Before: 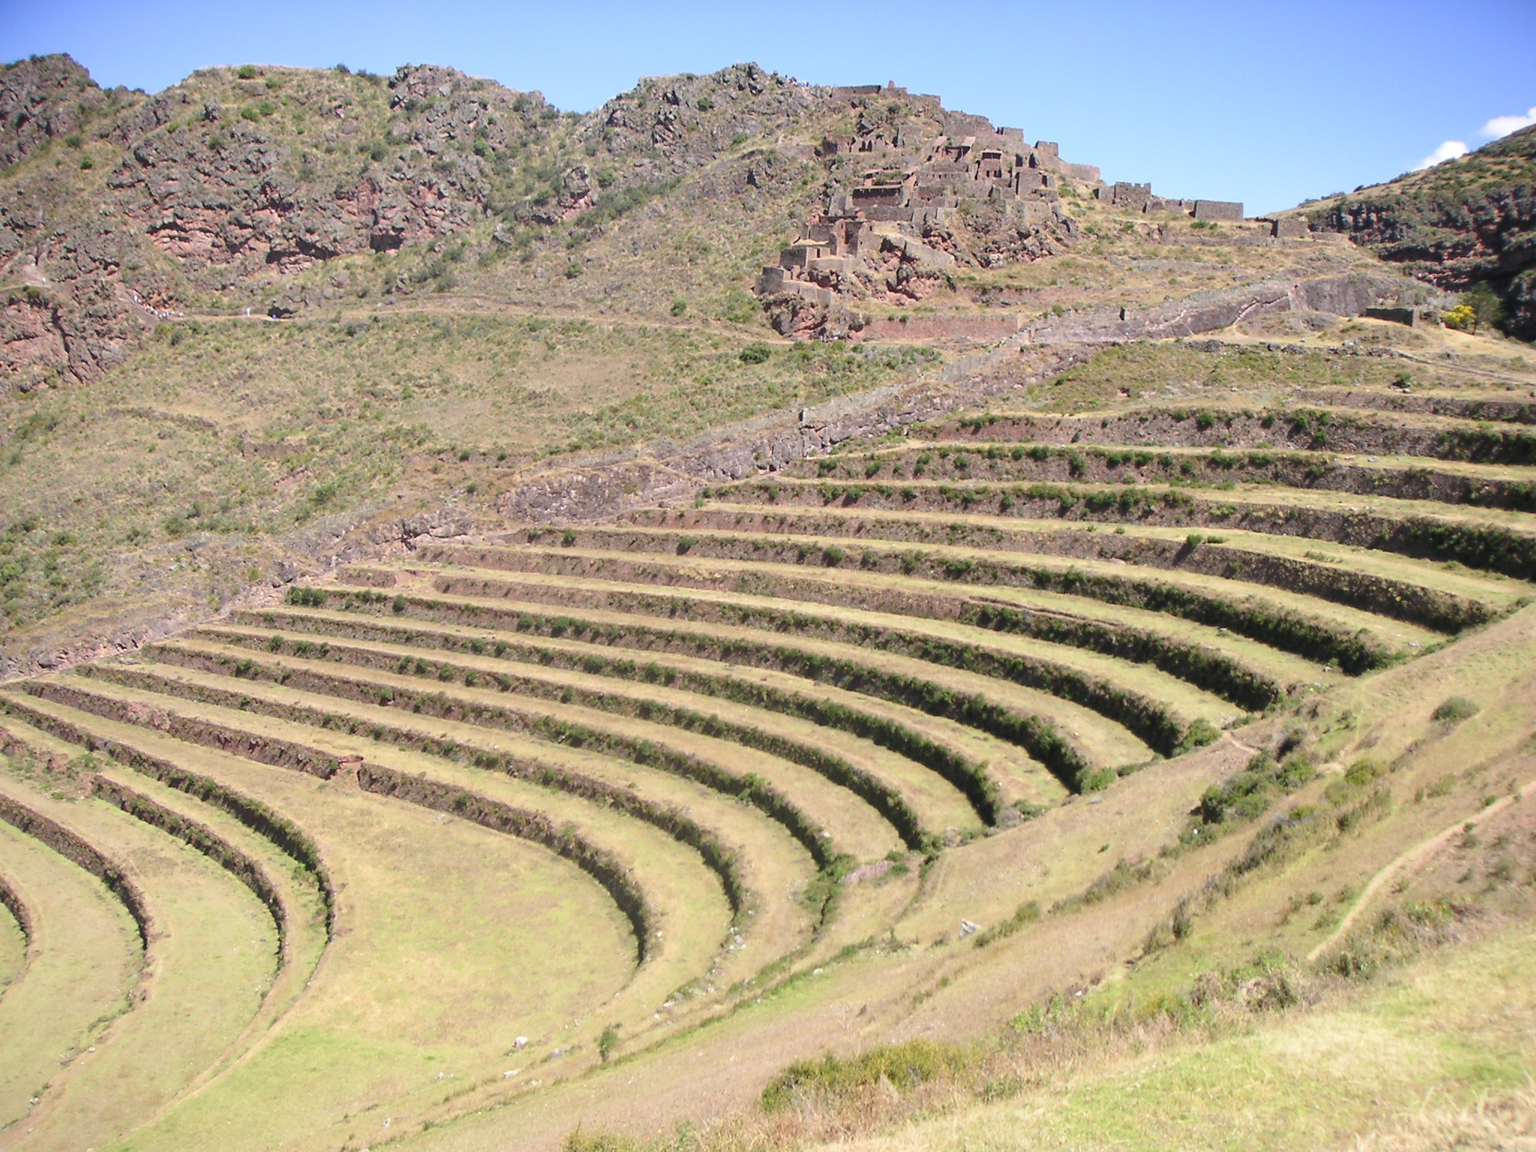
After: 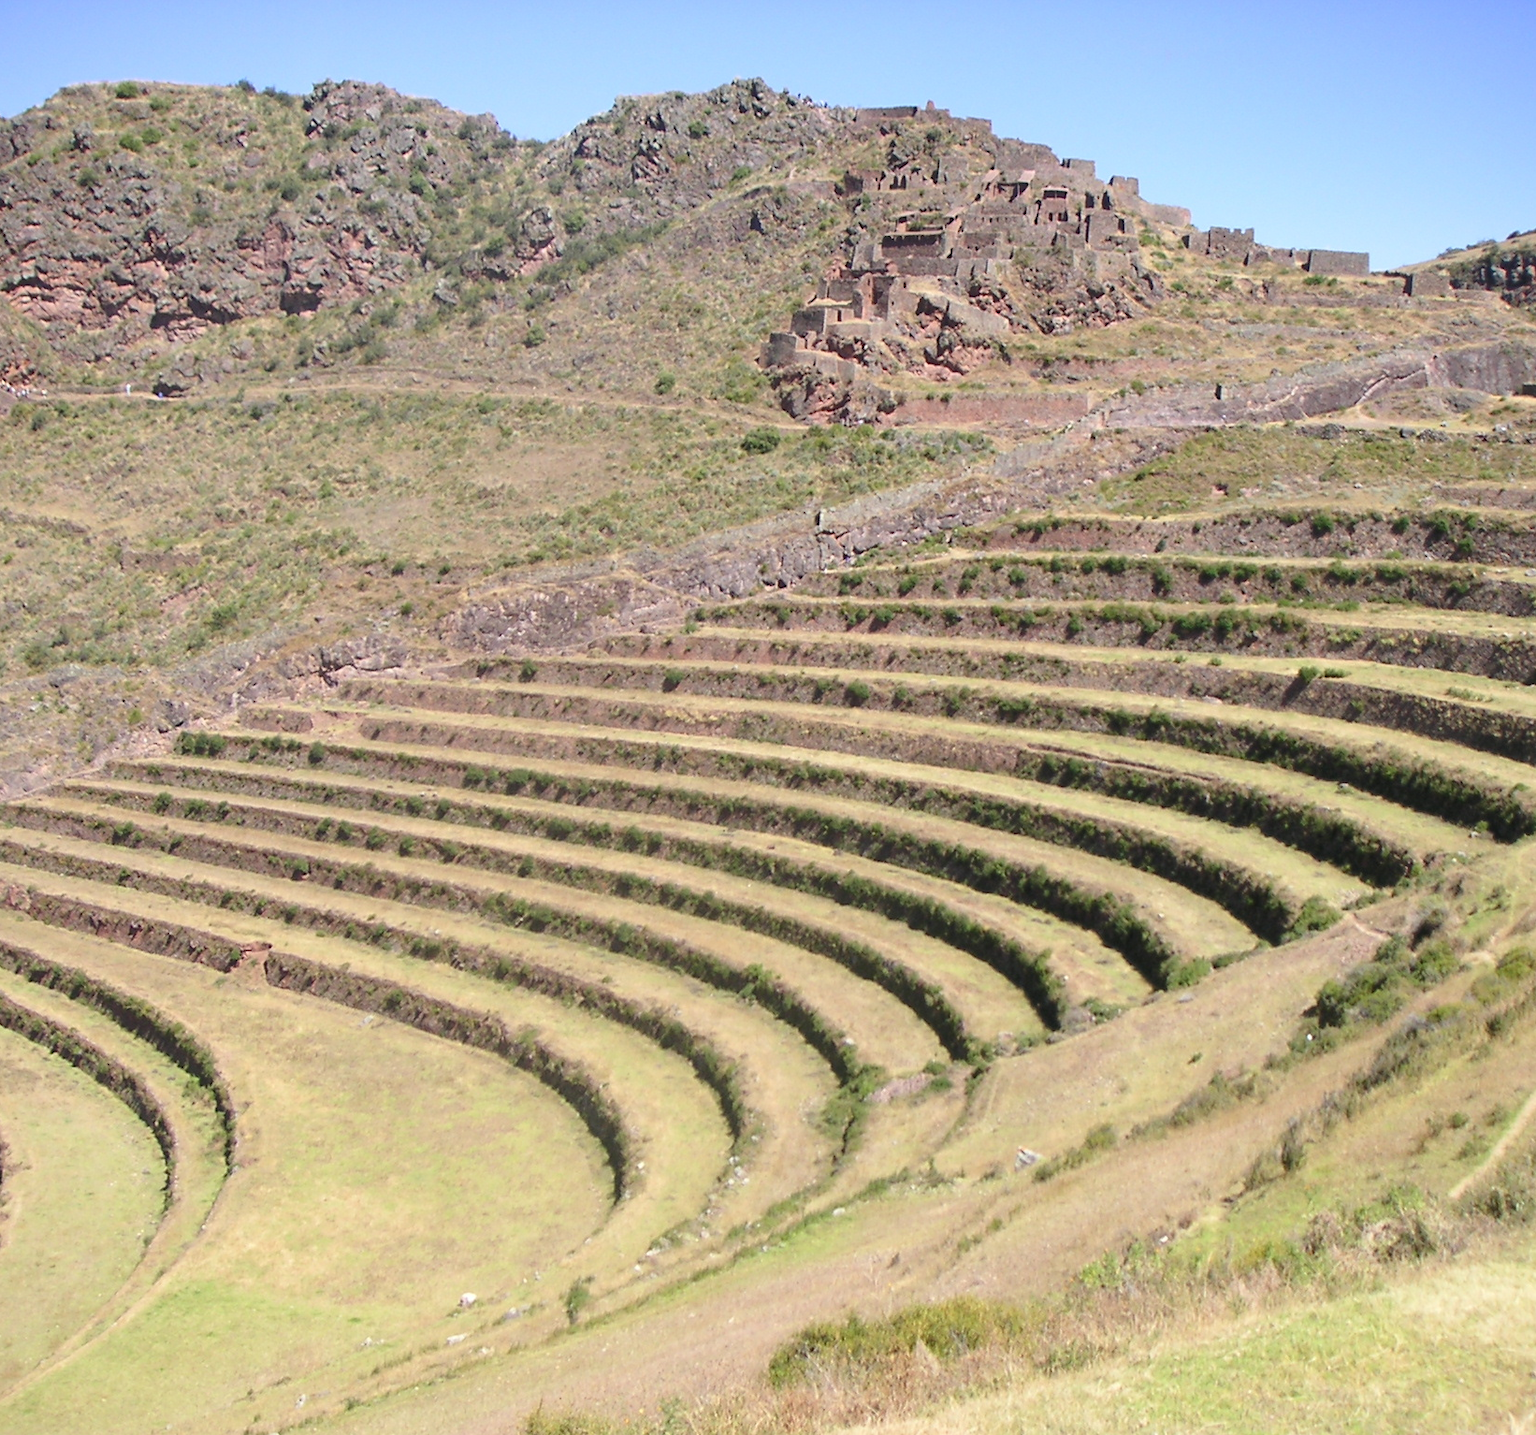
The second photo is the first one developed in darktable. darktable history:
crop and rotate: left 9.52%, right 10.278%
